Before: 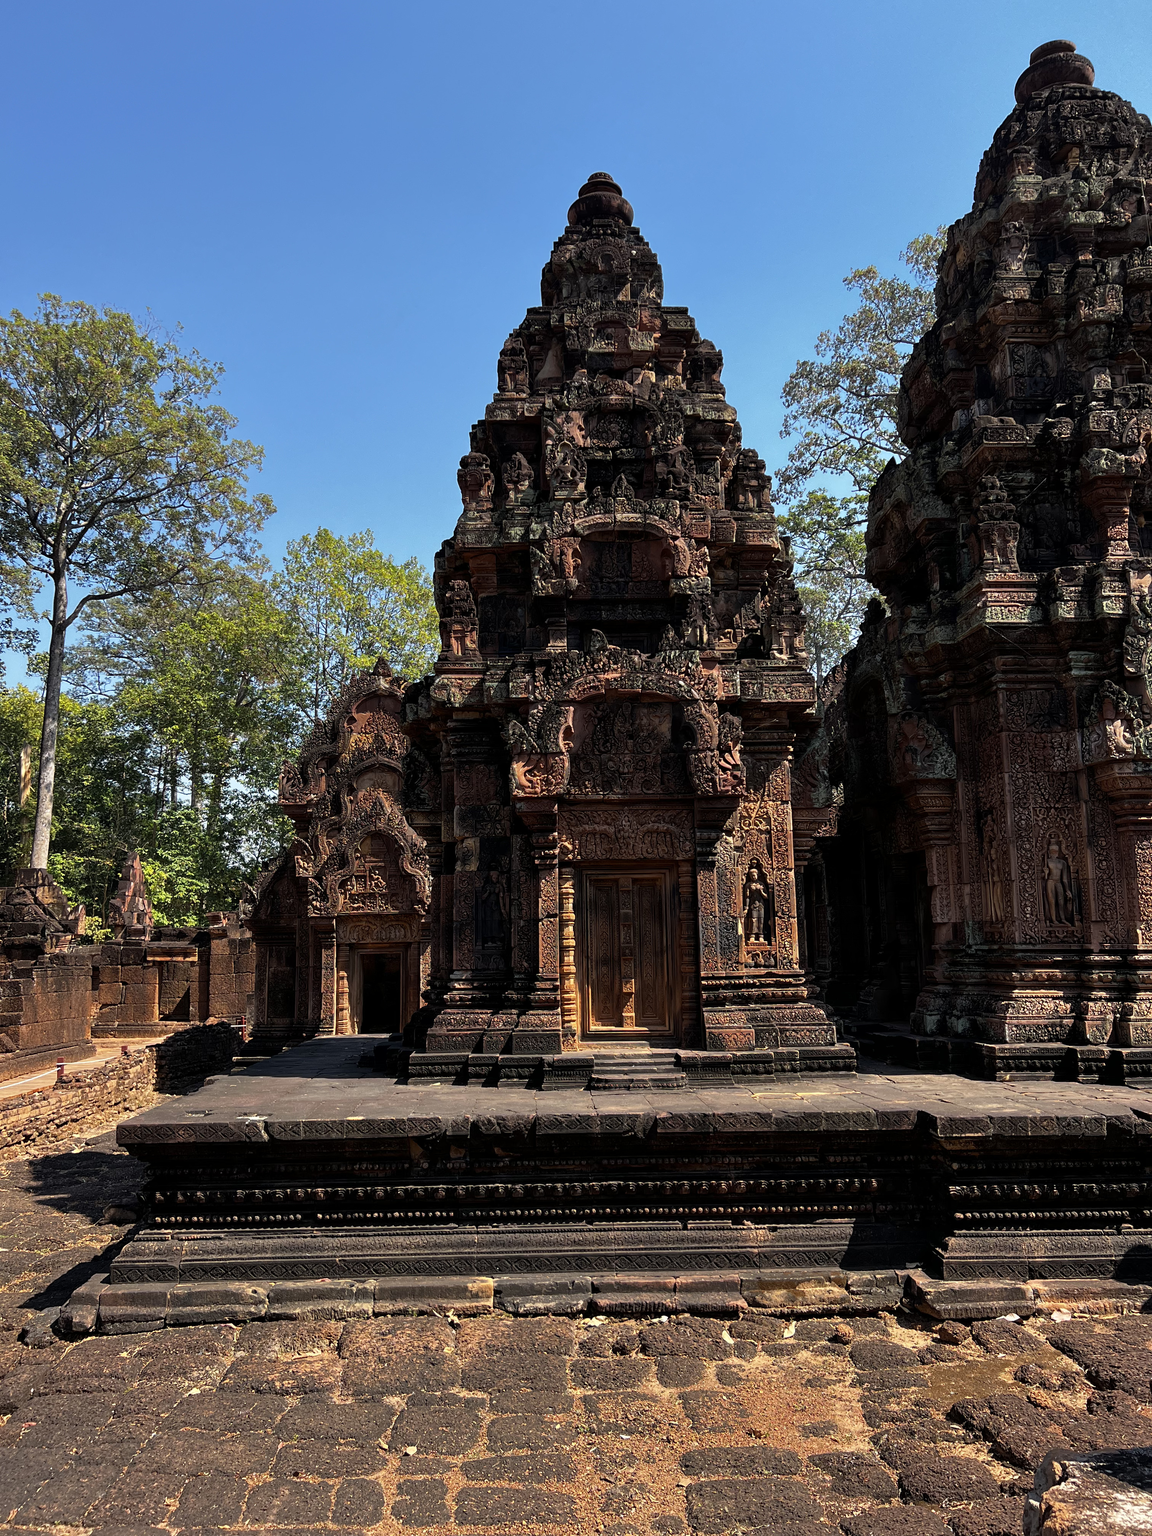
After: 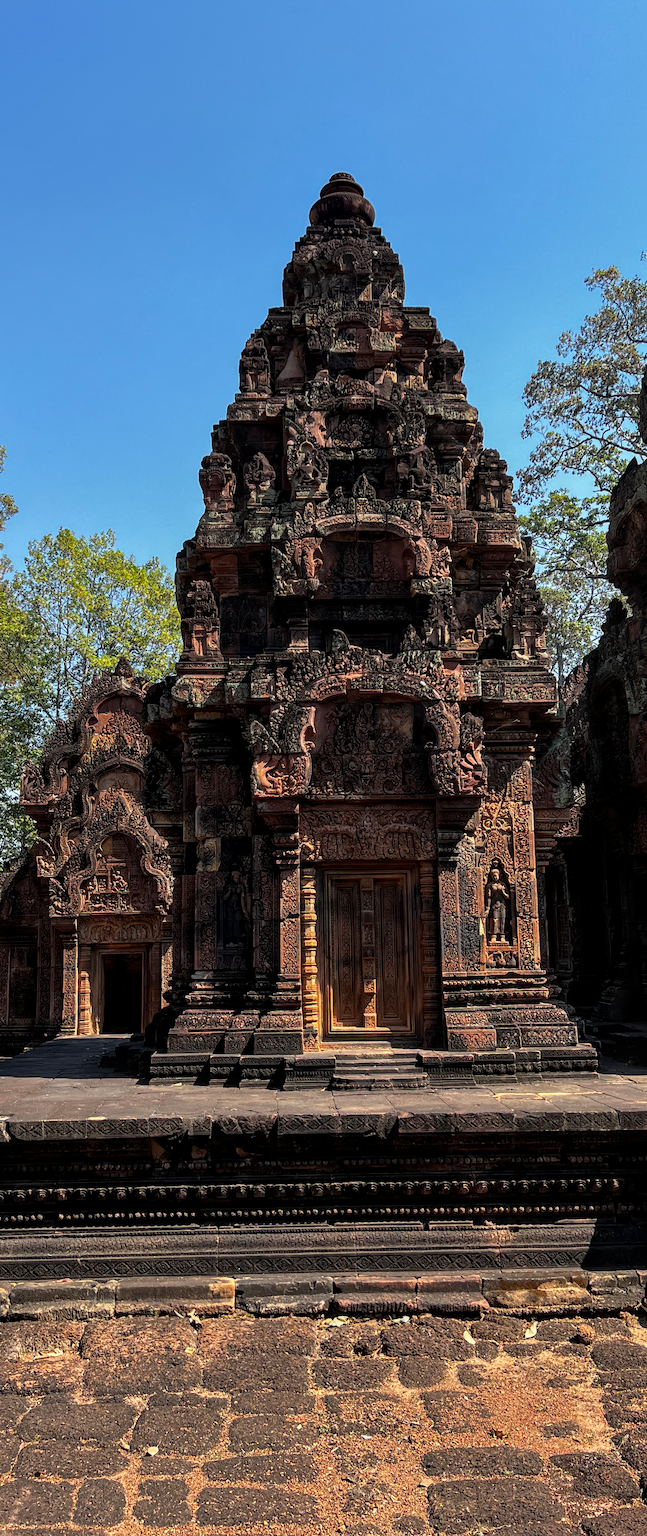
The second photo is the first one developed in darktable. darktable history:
local contrast: on, module defaults
crop and rotate: left 22.499%, right 21.25%
